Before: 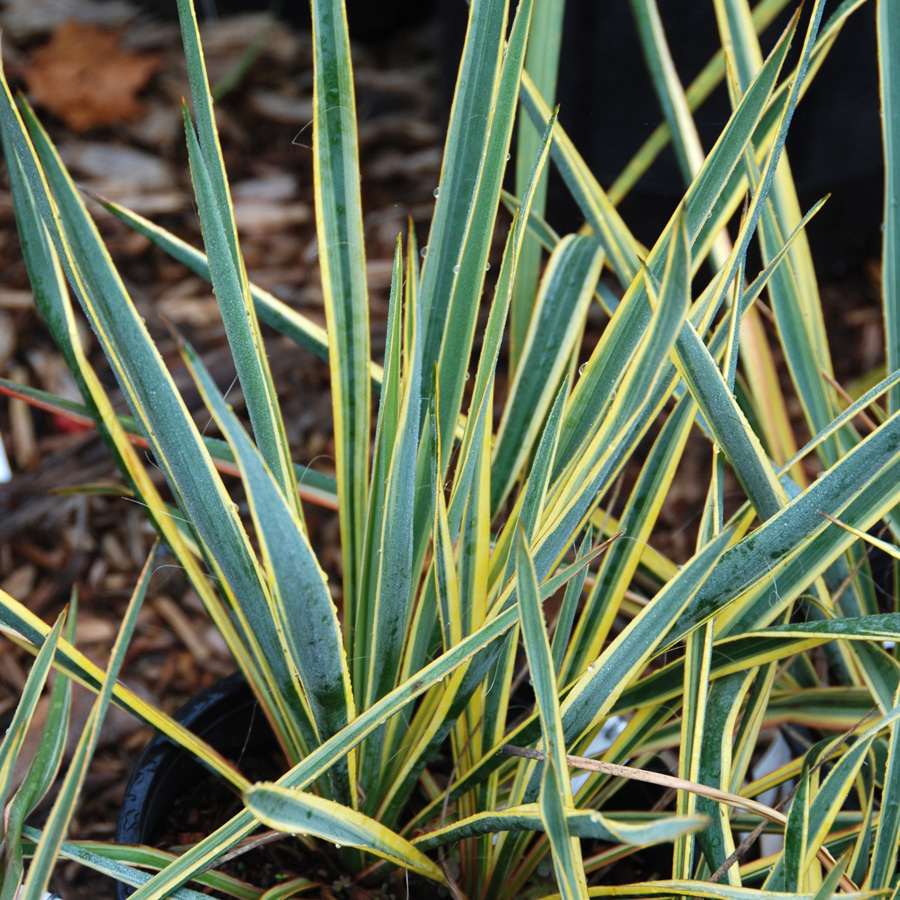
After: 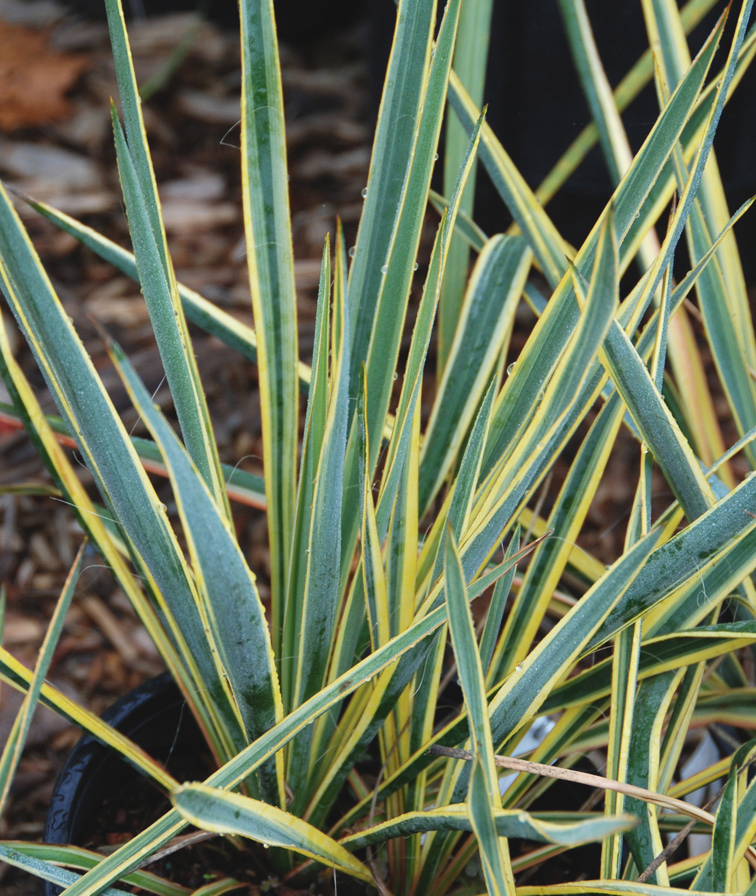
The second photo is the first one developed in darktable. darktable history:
crop: left 8.026%, right 7.374%
white balance: emerald 1
contrast brightness saturation: contrast -0.1, saturation -0.1
